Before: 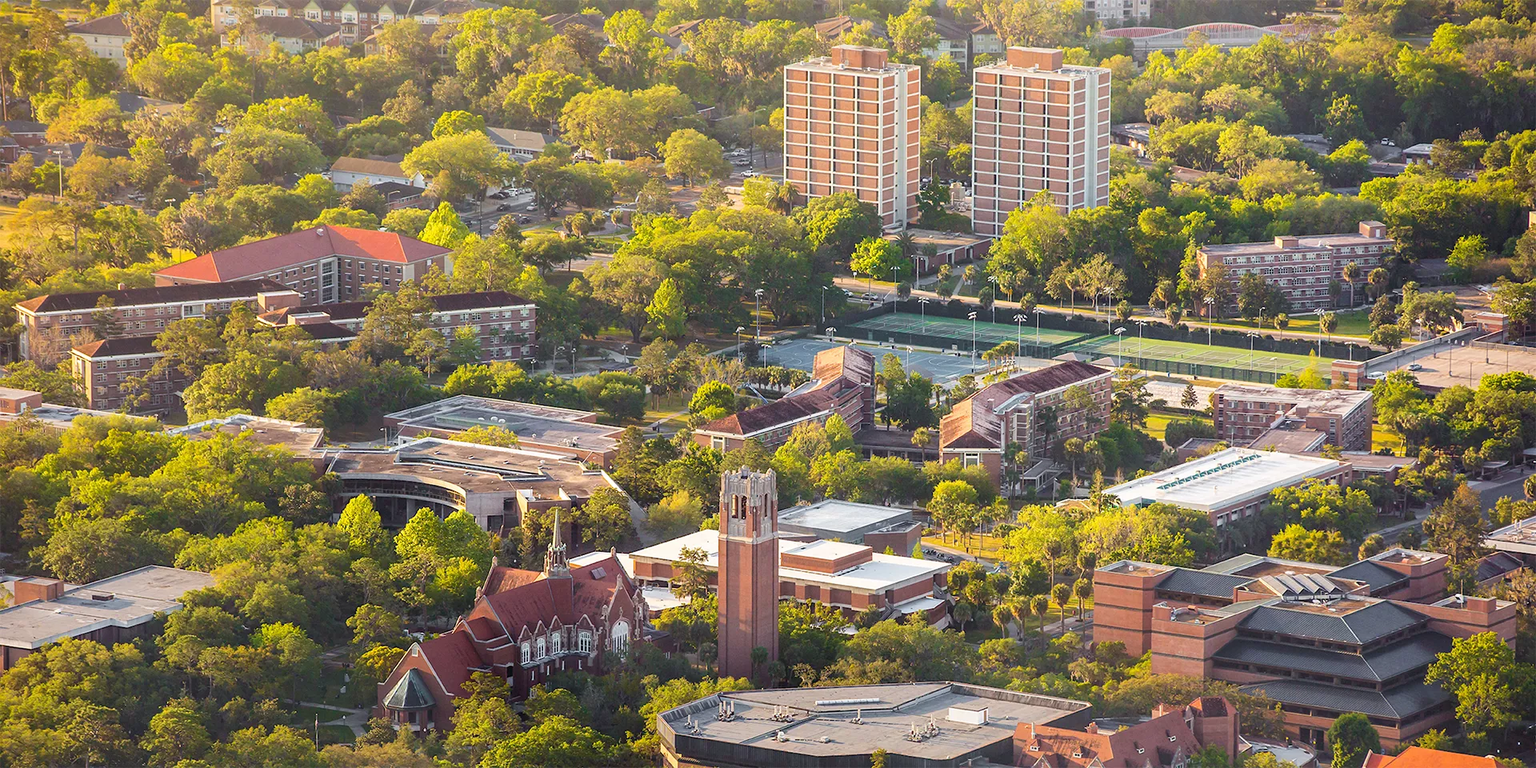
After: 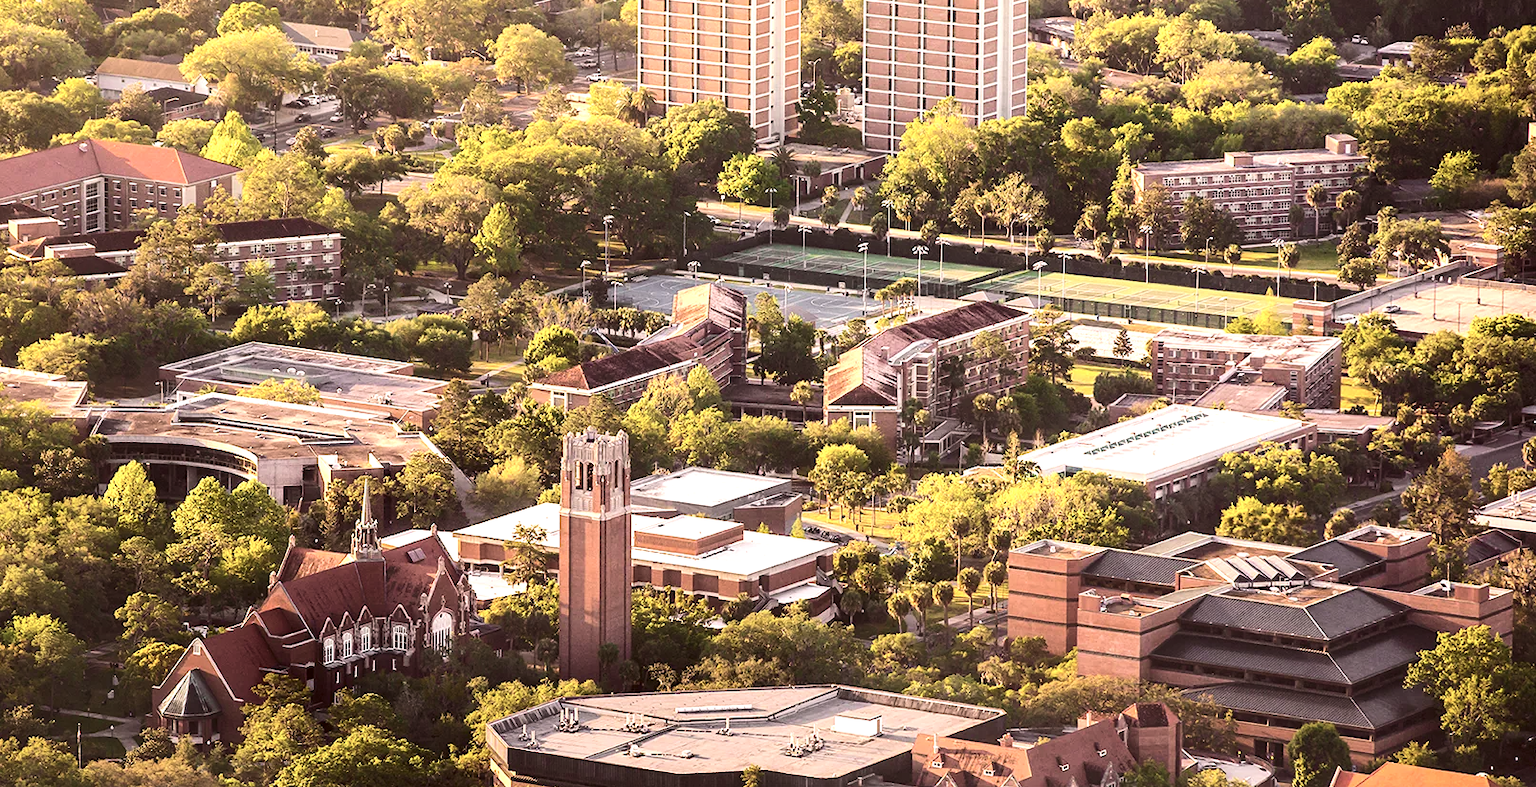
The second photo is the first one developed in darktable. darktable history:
contrast brightness saturation: contrast 0.115, saturation -0.152
tone equalizer: -8 EV -0.755 EV, -7 EV -0.722 EV, -6 EV -0.573 EV, -5 EV -0.424 EV, -3 EV 0.387 EV, -2 EV 0.6 EV, -1 EV 0.683 EV, +0 EV 0.724 EV, edges refinement/feathering 500, mask exposure compensation -1.57 EV, preserve details no
color correction: highlights a* 10.26, highlights b* 9.69, shadows a* 8.12, shadows b* 8.62, saturation 0.818
velvia: strength 16.74%
crop: left 16.304%, top 14.176%
